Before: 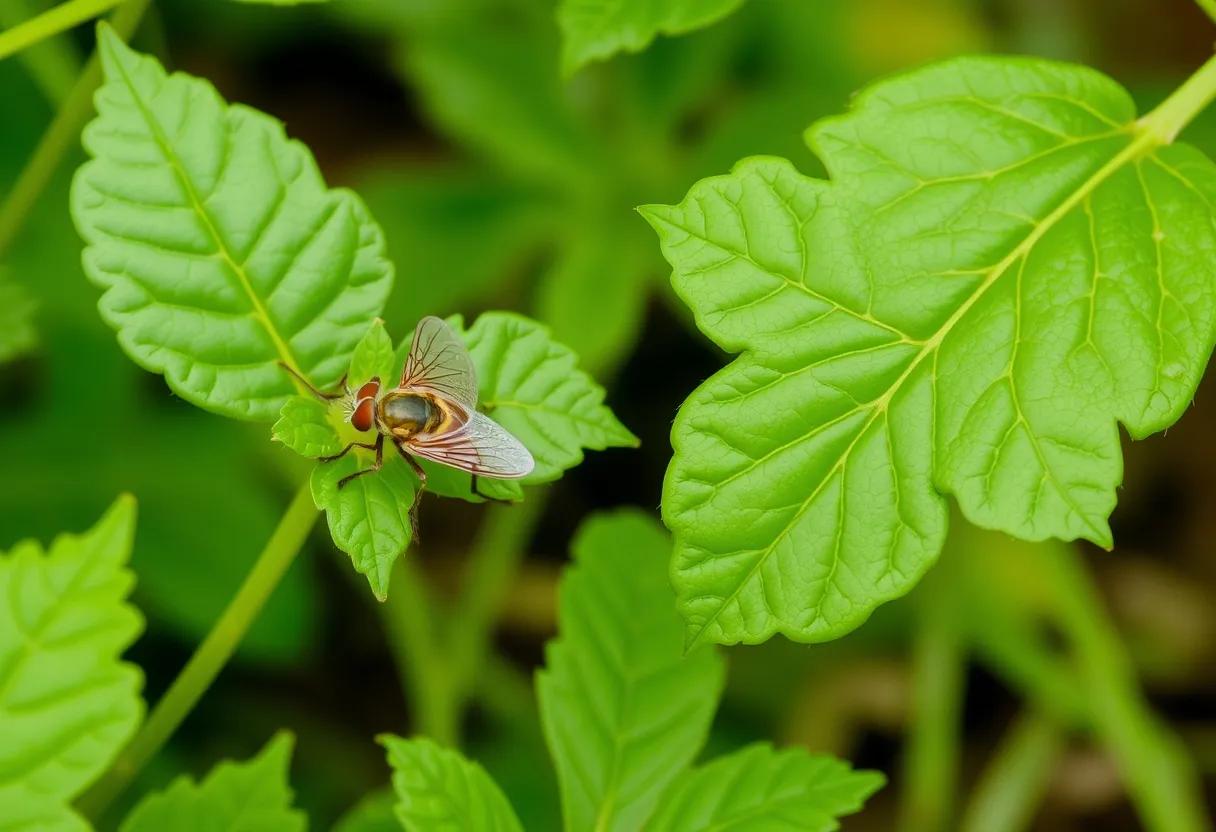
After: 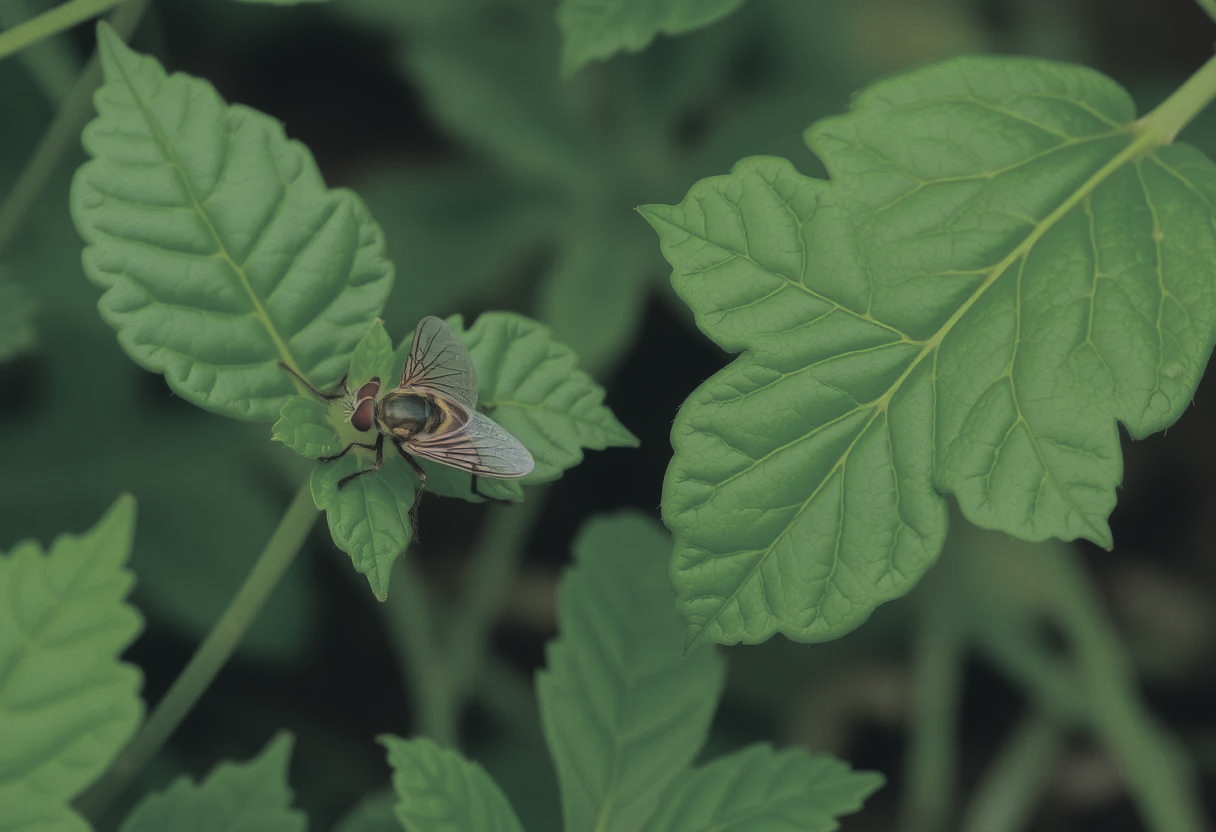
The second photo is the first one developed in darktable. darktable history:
exposure: black level correction -0.016, exposure -1.018 EV, compensate highlight preservation false
split-toning: shadows › hue 201.6°, shadows › saturation 0.16, highlights › hue 50.4°, highlights › saturation 0.2, balance -49.9
